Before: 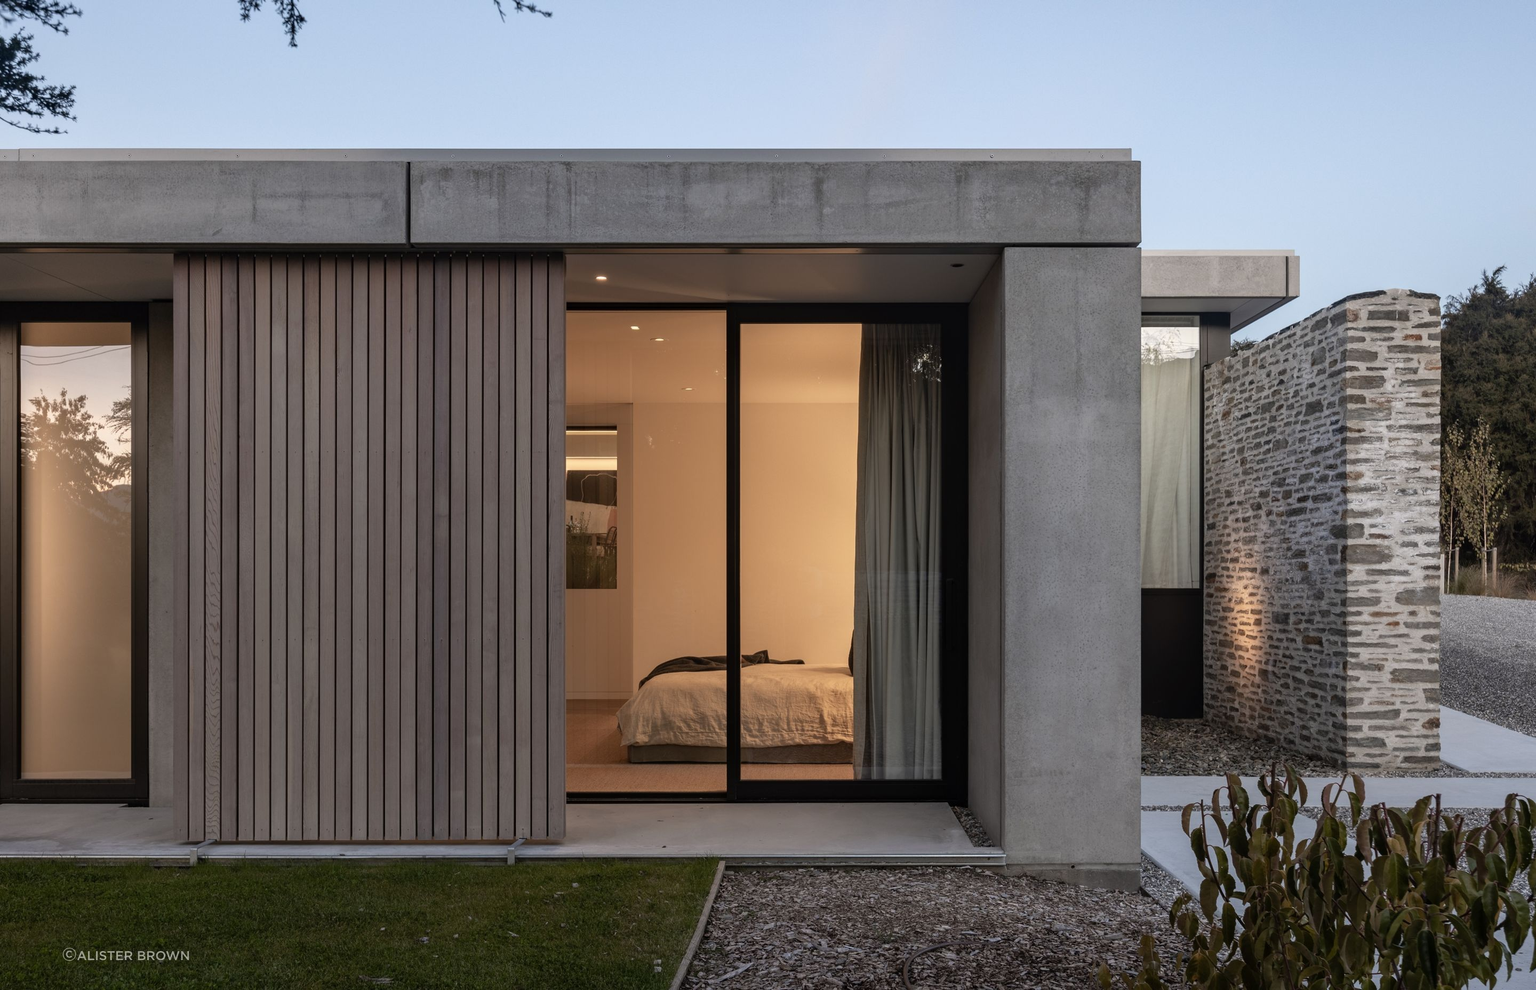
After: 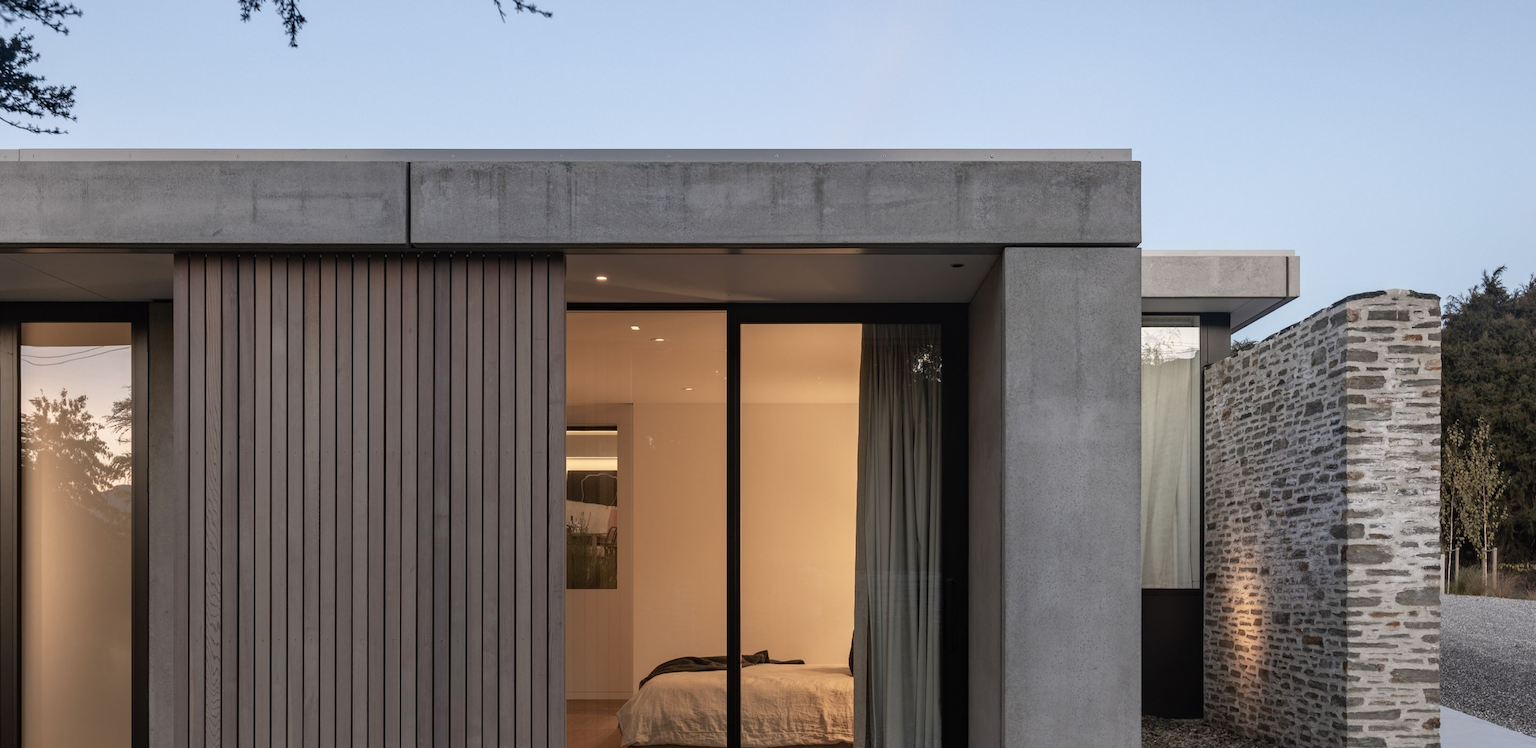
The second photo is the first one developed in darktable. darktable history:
crop: bottom 24.402%
